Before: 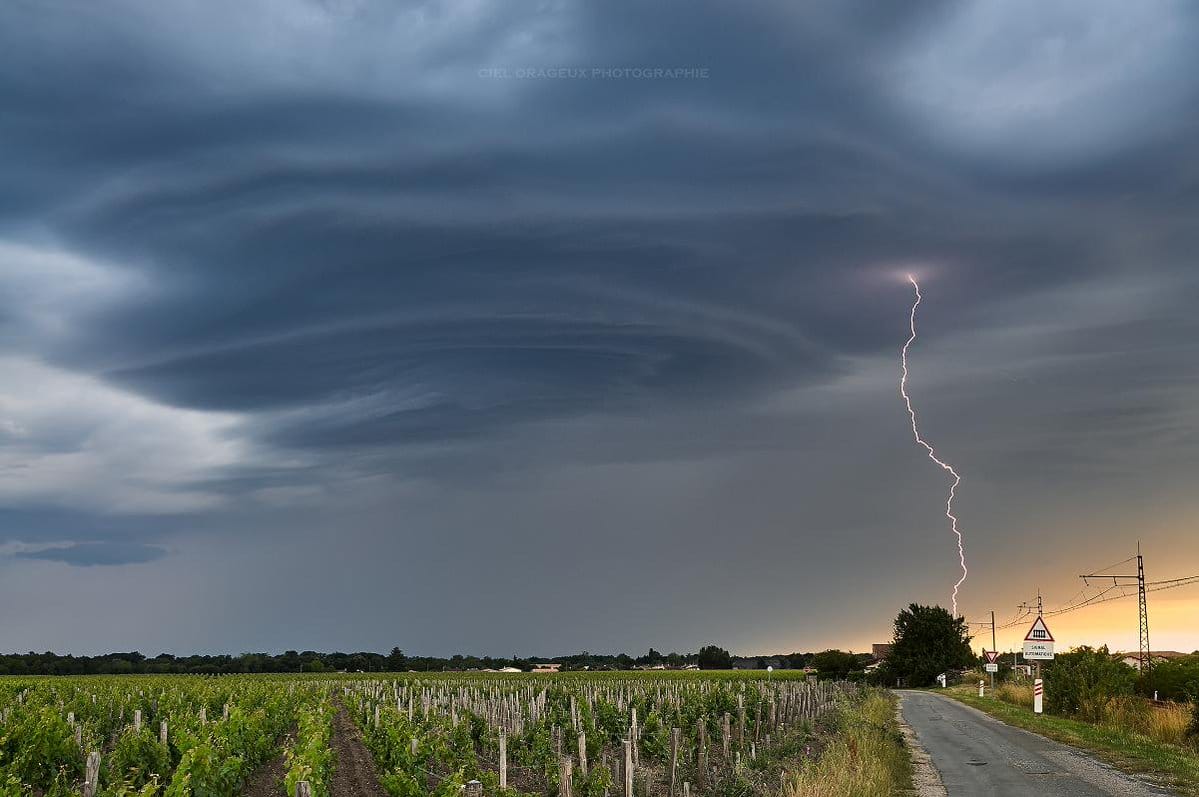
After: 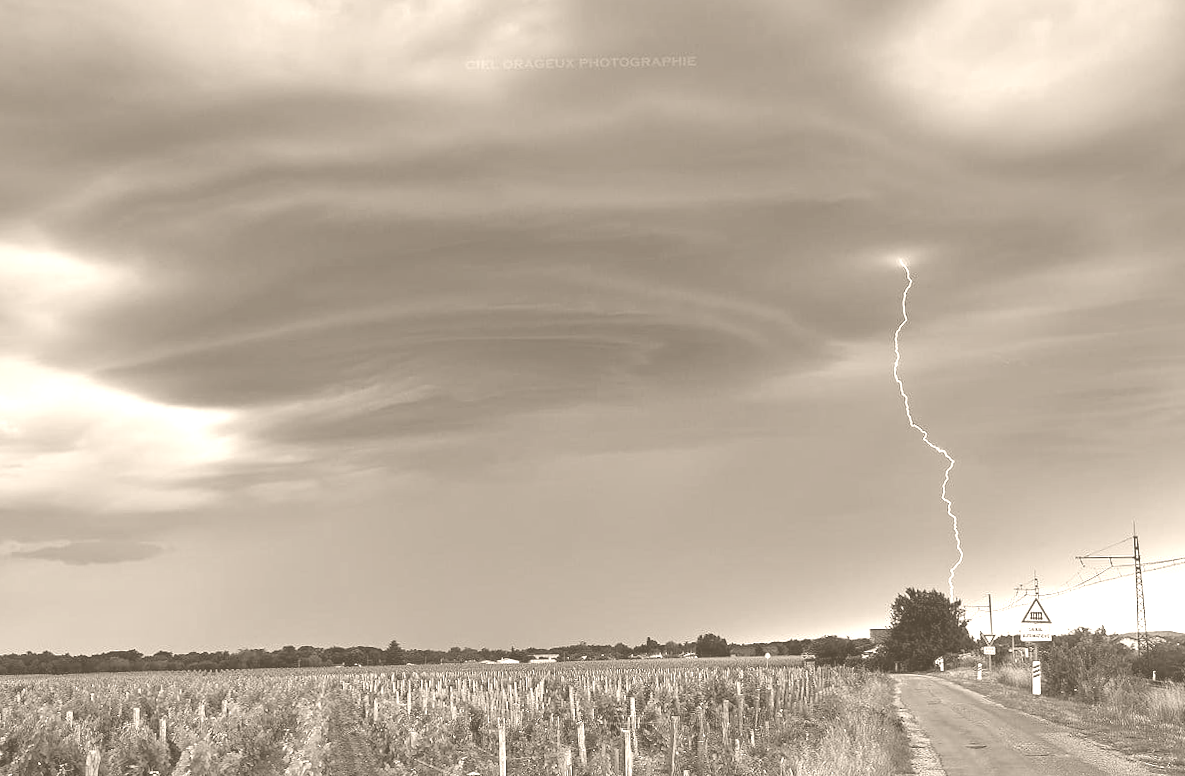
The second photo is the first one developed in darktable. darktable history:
tone equalizer: on, module defaults
rotate and perspective: rotation -1°, crop left 0.011, crop right 0.989, crop top 0.025, crop bottom 0.975
colorize: hue 34.49°, saturation 35.33%, source mix 100%, version 1
